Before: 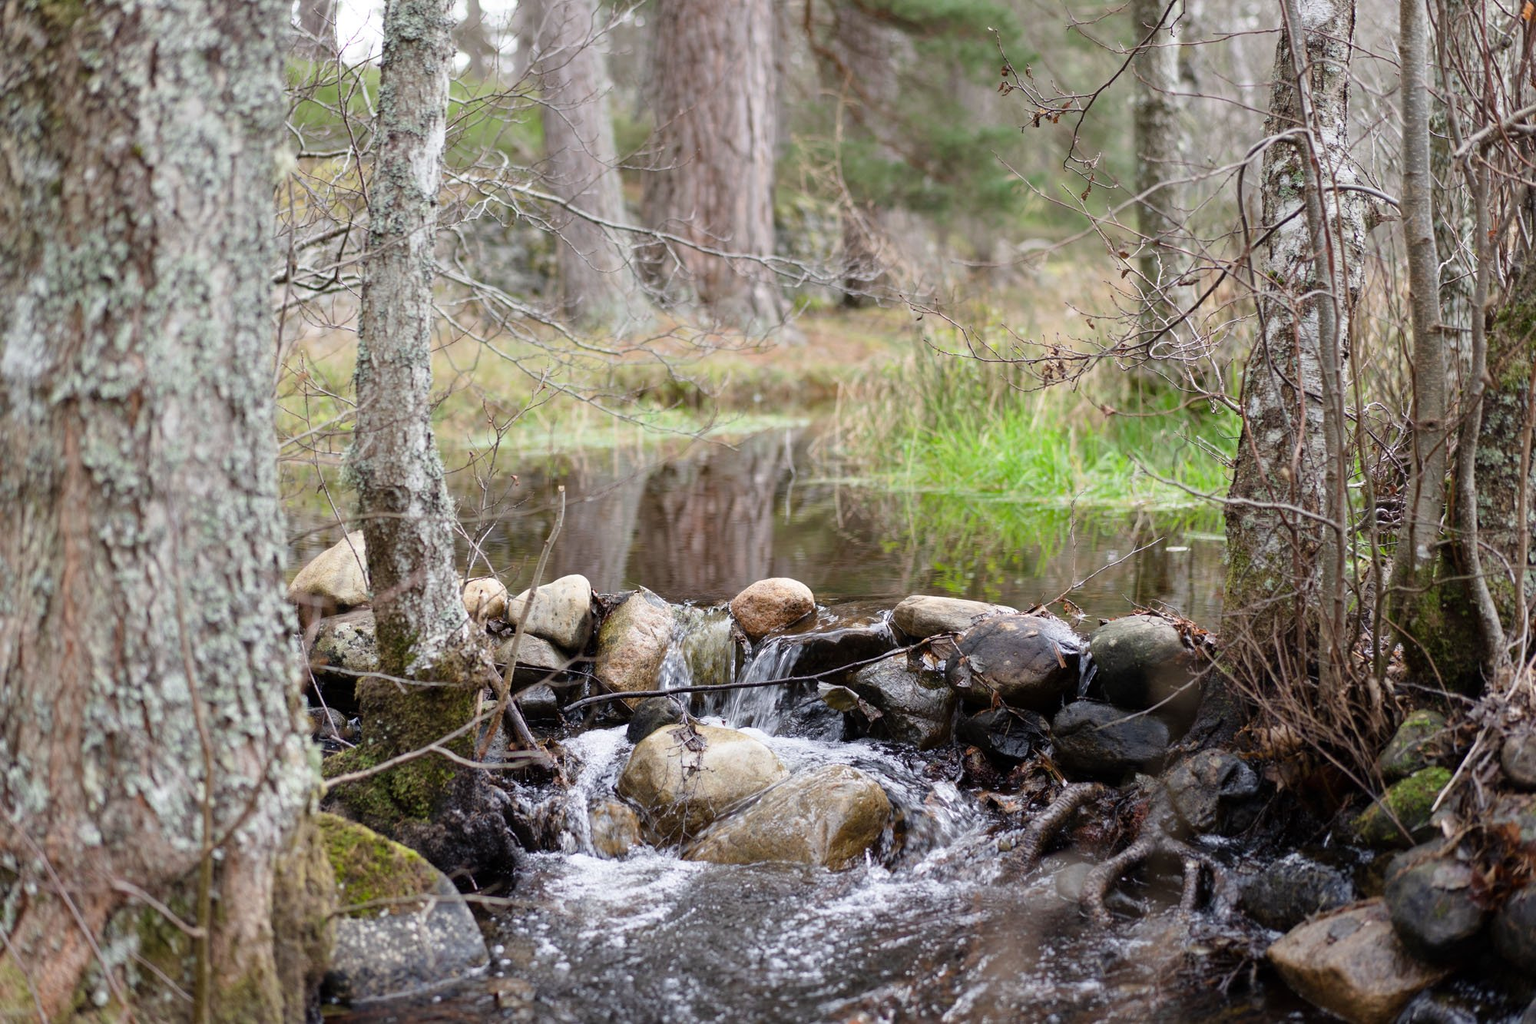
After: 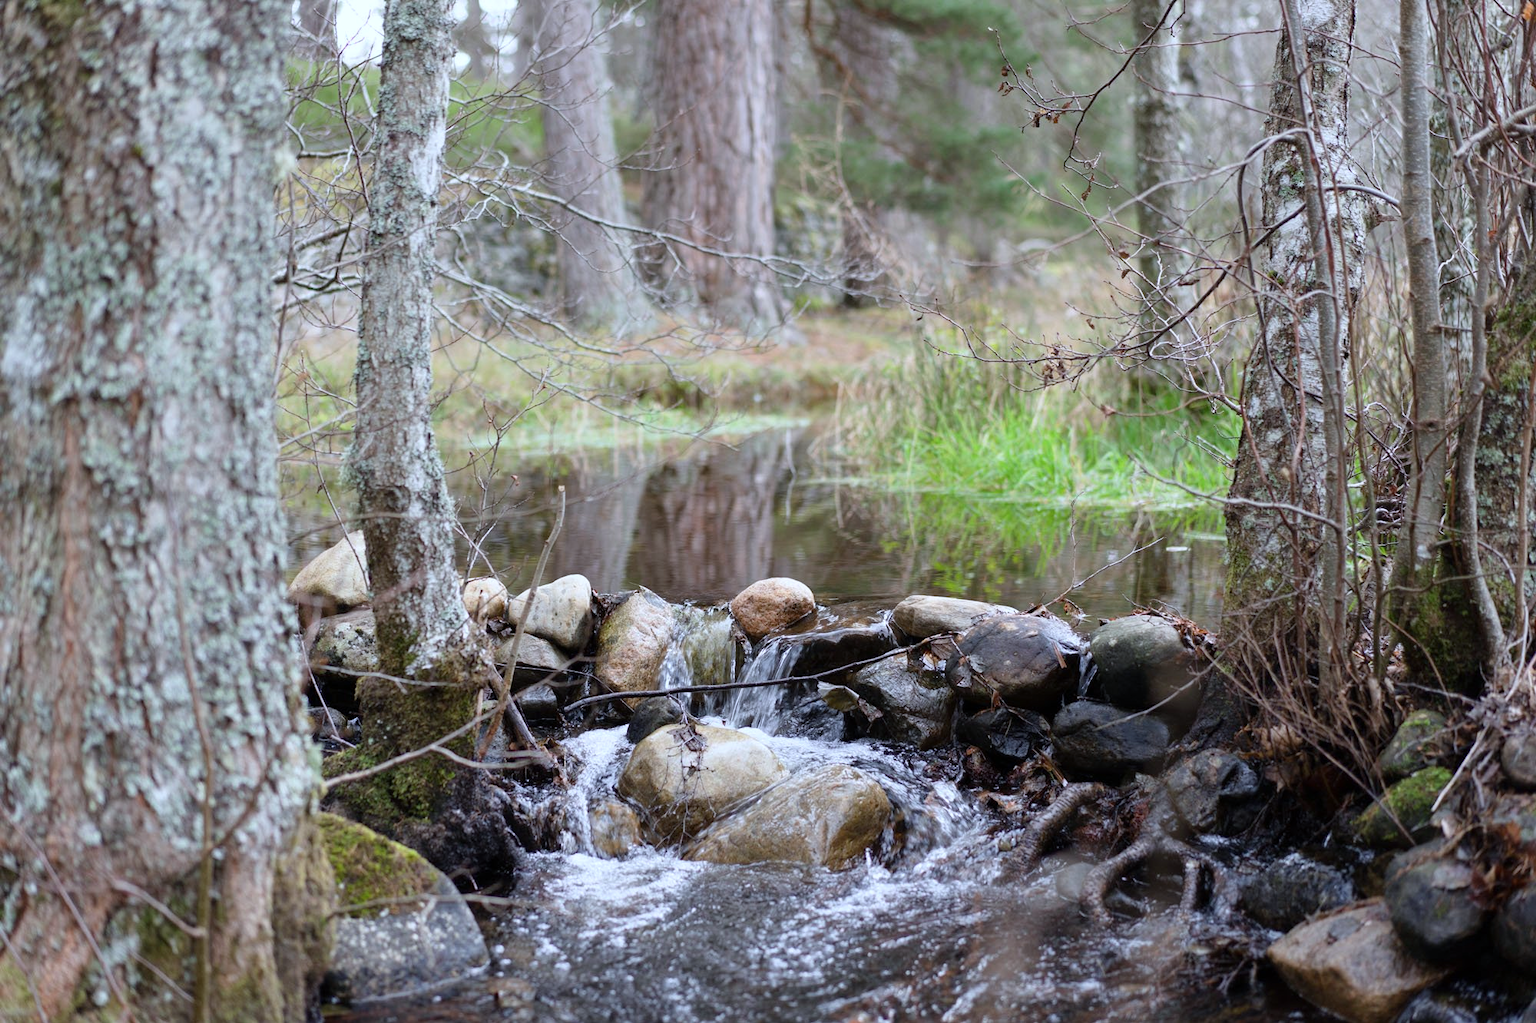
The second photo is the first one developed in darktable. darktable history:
exposure: compensate highlight preservation false
color calibration: x 0.367, y 0.376, temperature 4372.25 K
